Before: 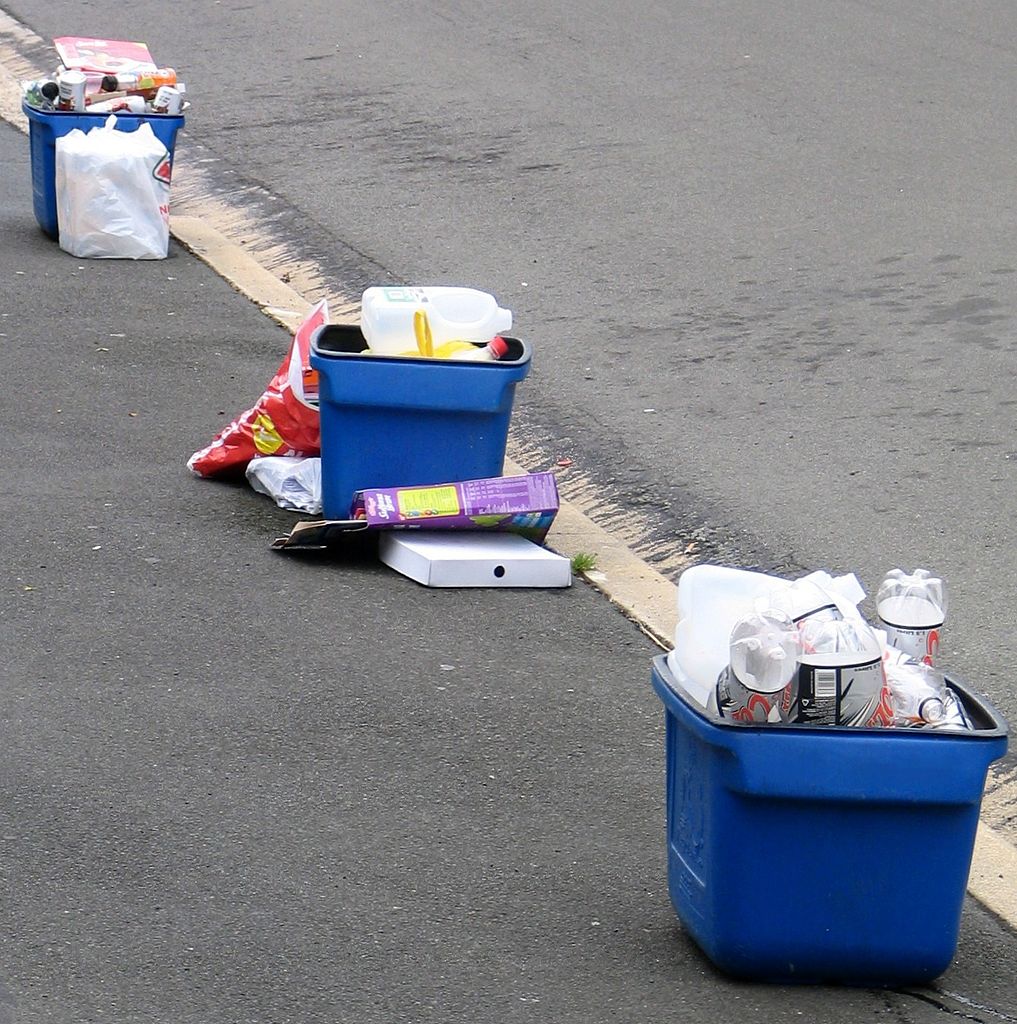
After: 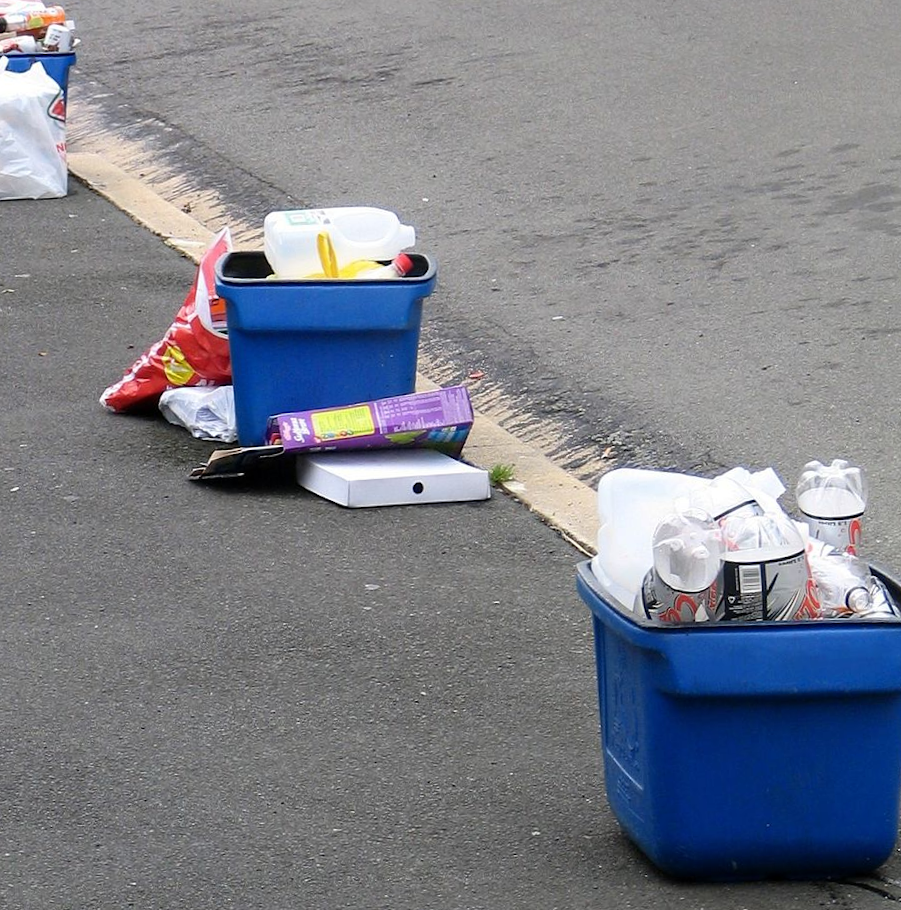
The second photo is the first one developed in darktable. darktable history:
crop and rotate: angle 3.56°, left 5.936%, top 5.72%
